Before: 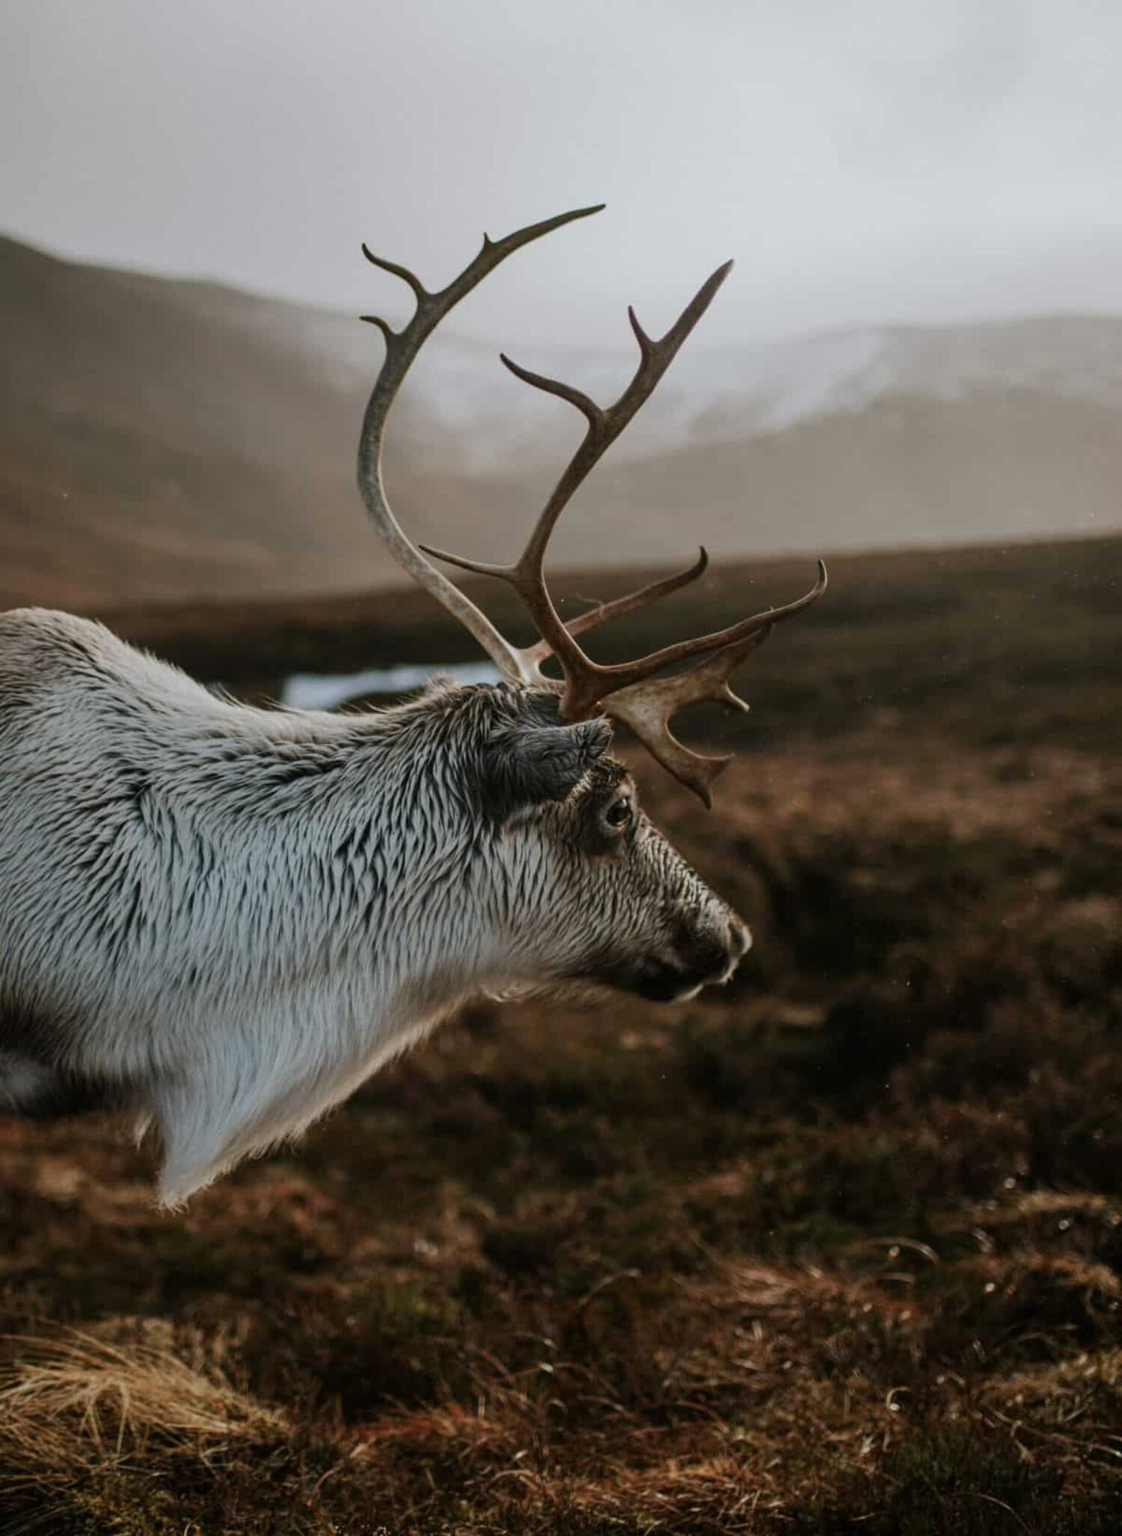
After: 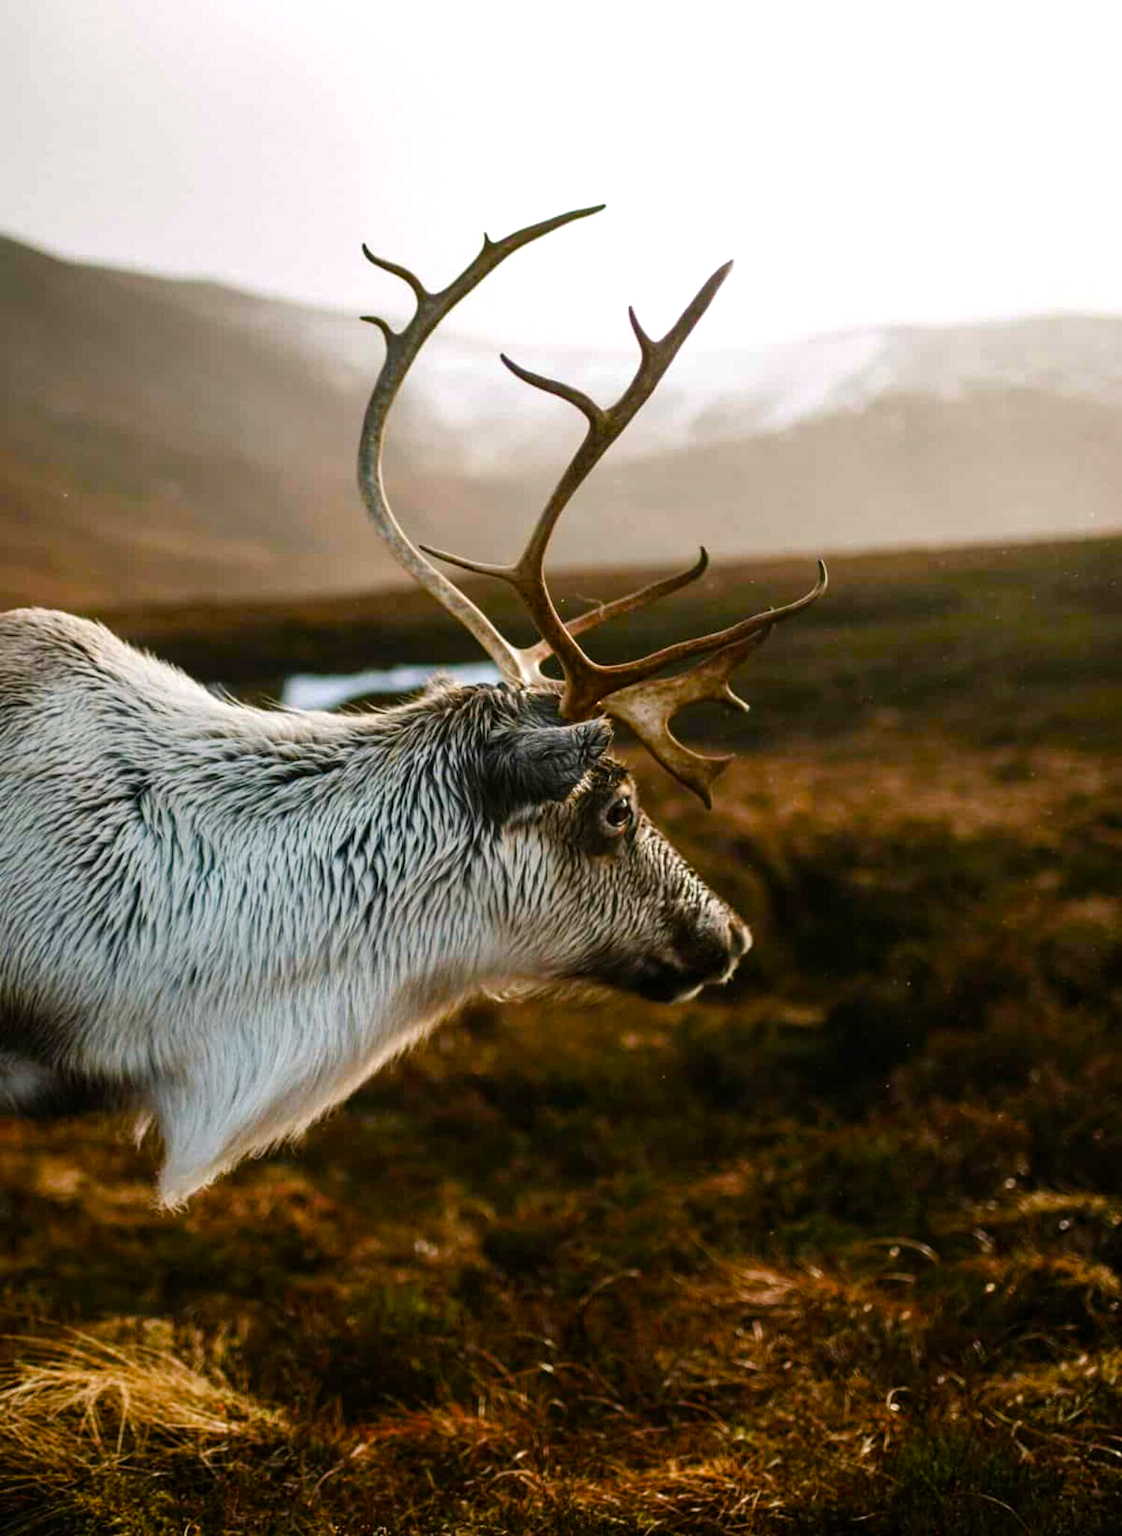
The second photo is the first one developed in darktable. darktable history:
levels: levels [0, 0.498, 0.996]
color balance rgb: highlights gain › chroma 1.021%, highlights gain › hue 60.22°, perceptual saturation grading › global saturation 34.684%, perceptual saturation grading › highlights -29.897%, perceptual saturation grading › shadows 35.64%, perceptual brilliance grading › global brilliance 12.134%, global vibrance 23.511%
shadows and highlights: shadows -9.04, white point adjustment 1.66, highlights 10.86
tone equalizer: -8 EV -0.424 EV, -7 EV -0.383 EV, -6 EV -0.349 EV, -5 EV -0.218 EV, -3 EV 0.255 EV, -2 EV 0.323 EV, -1 EV 0.385 EV, +0 EV 0.401 EV
